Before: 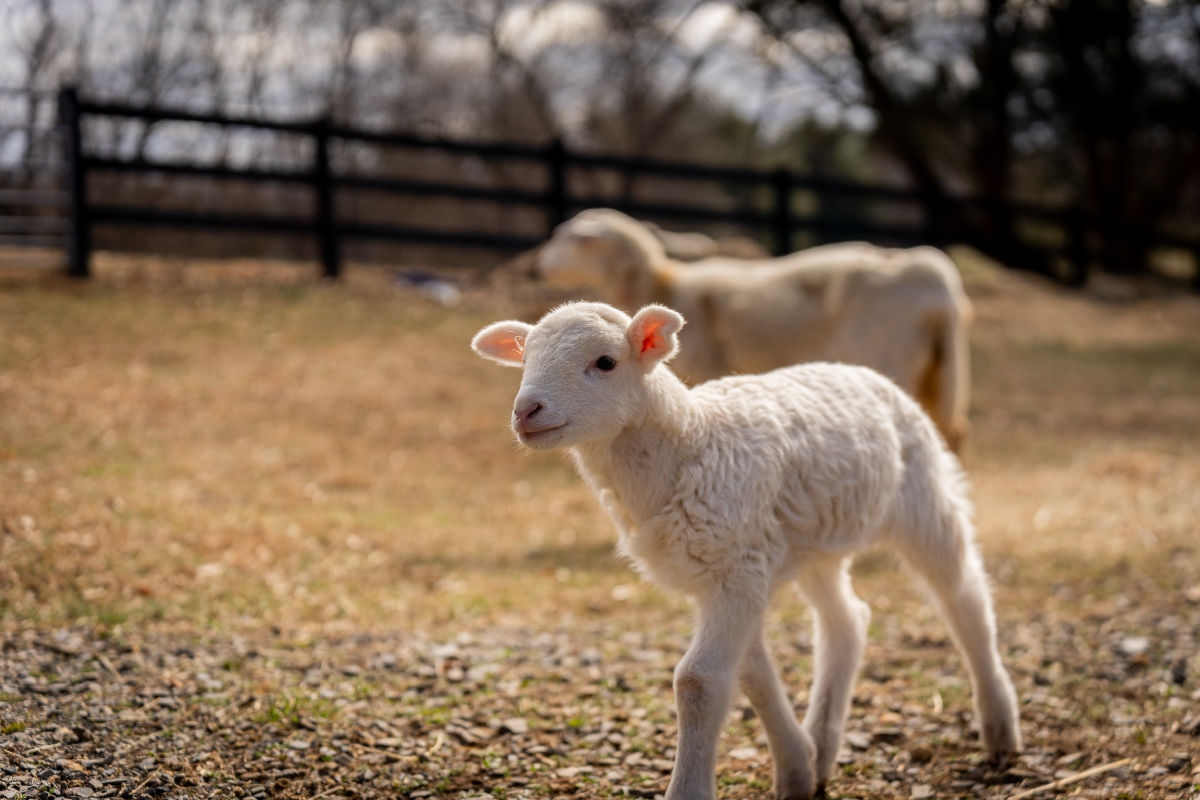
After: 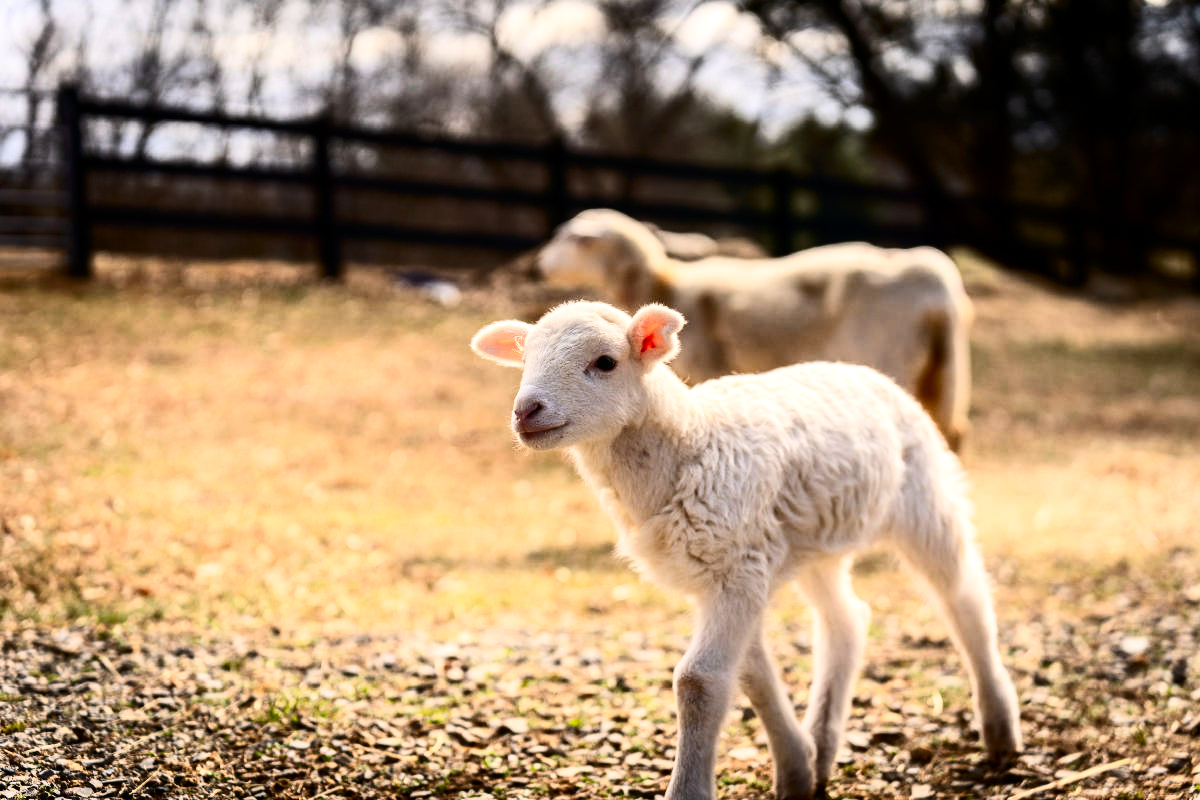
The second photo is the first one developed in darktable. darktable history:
contrast brightness saturation: contrast 0.414, brightness 0.101, saturation 0.207
tone equalizer: -8 EV -0.423 EV, -7 EV -0.388 EV, -6 EV -0.37 EV, -5 EV -0.196 EV, -3 EV 0.23 EV, -2 EV 0.323 EV, -1 EV 0.399 EV, +0 EV 0.402 EV, mask exposure compensation -0.489 EV
